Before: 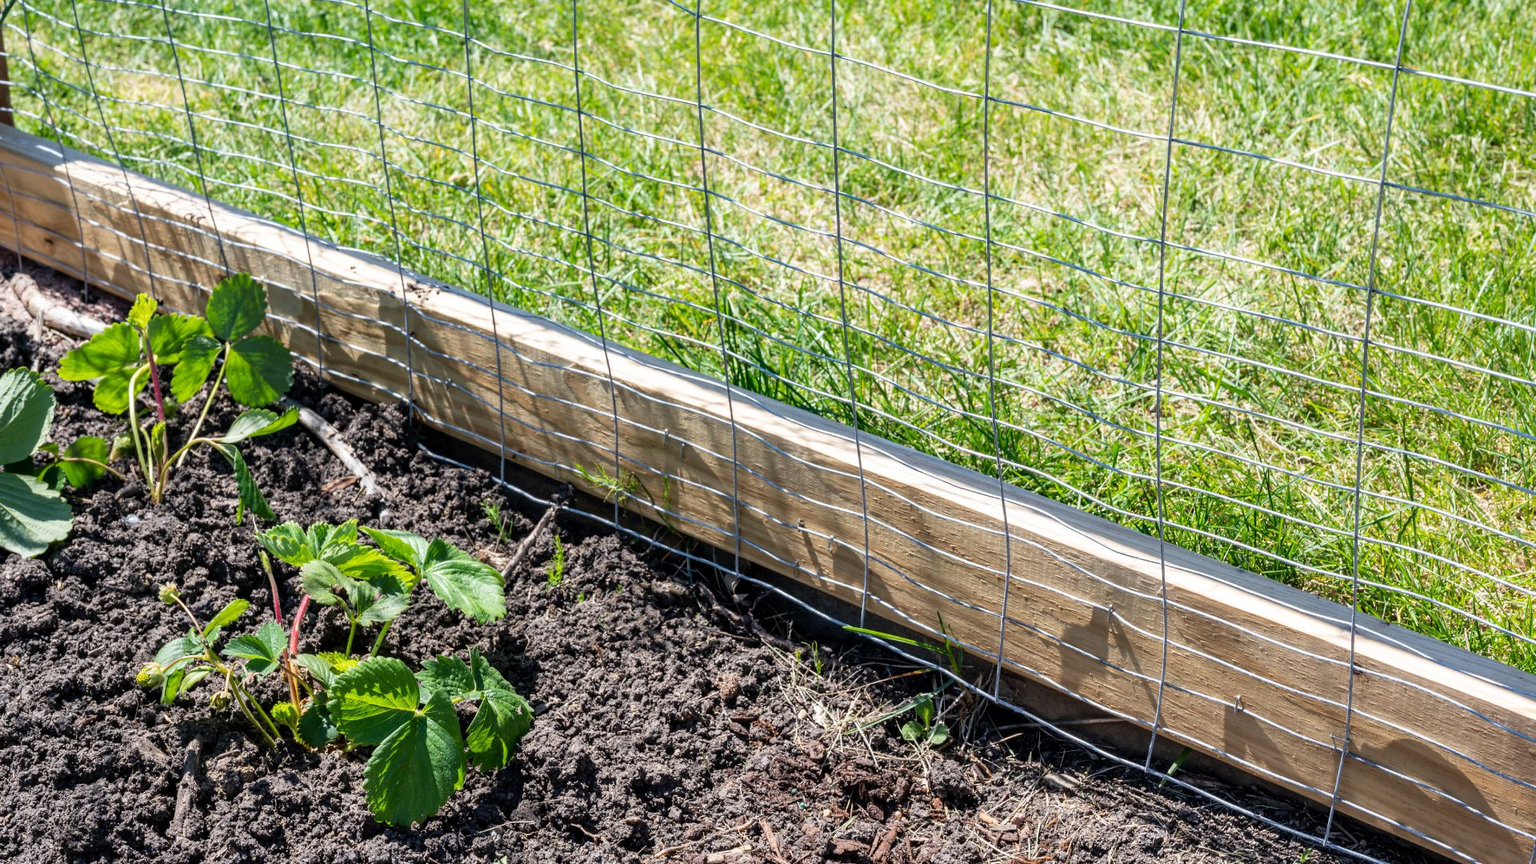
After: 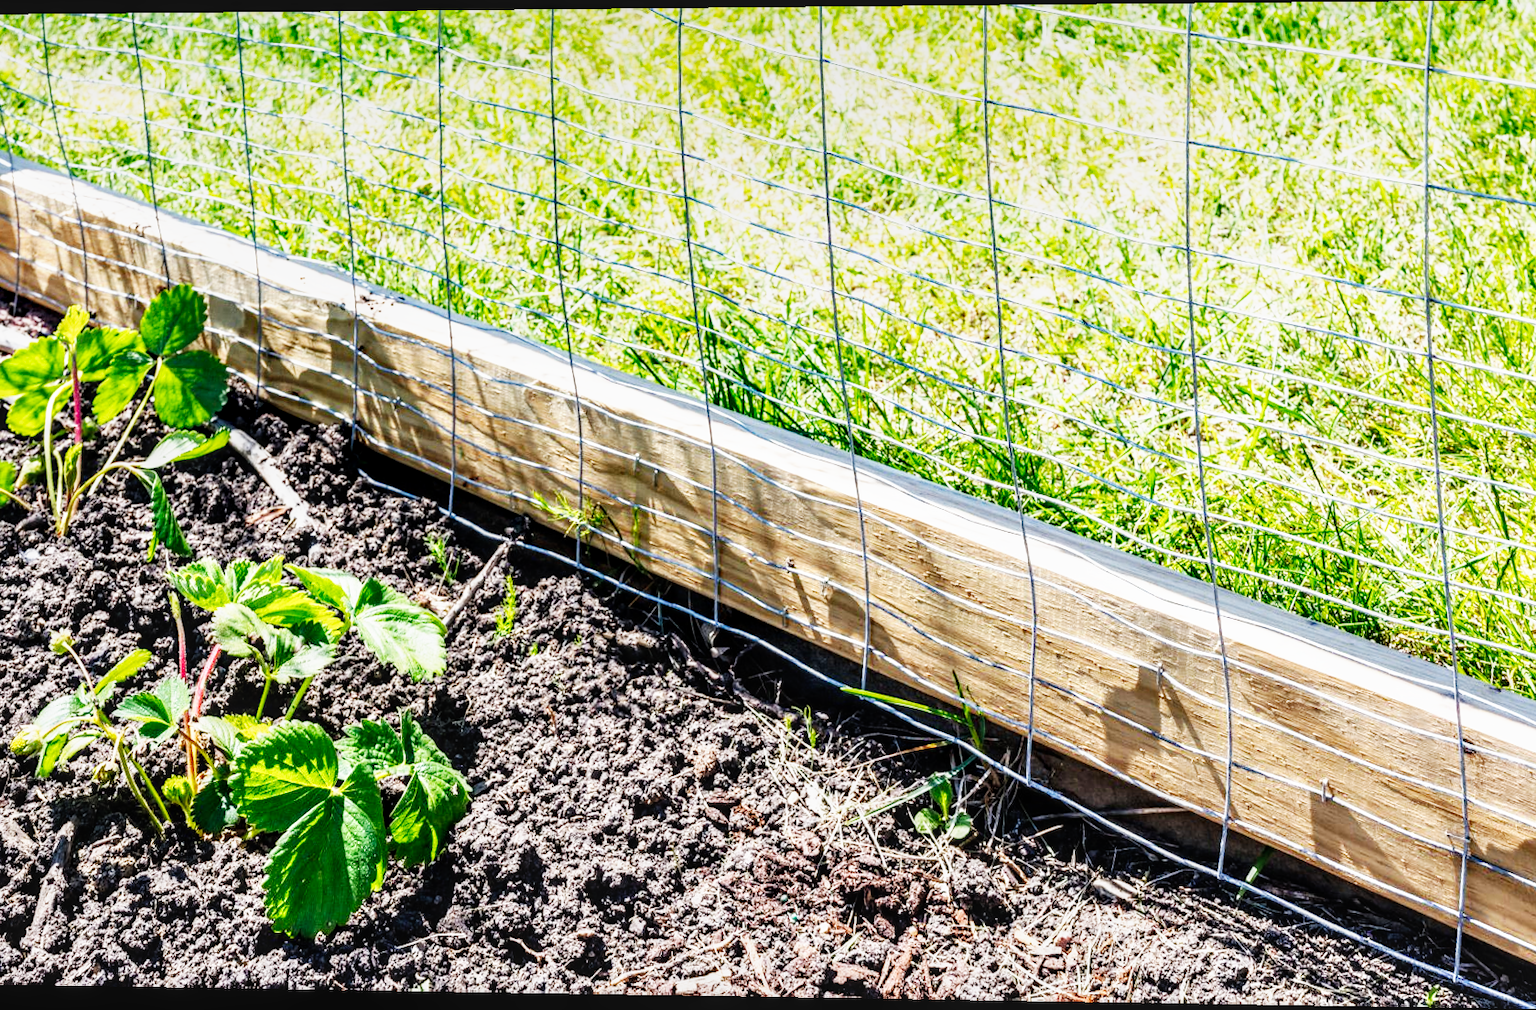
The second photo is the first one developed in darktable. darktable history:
rotate and perspective: rotation 0.128°, lens shift (vertical) -0.181, lens shift (horizontal) -0.044, shear 0.001, automatic cropping off
local contrast: detail 130%
base curve: curves: ch0 [(0, 0) (0.007, 0.004) (0.027, 0.03) (0.046, 0.07) (0.207, 0.54) (0.442, 0.872) (0.673, 0.972) (1, 1)], preserve colors none
crop and rotate: left 9.597%, right 10.195%
